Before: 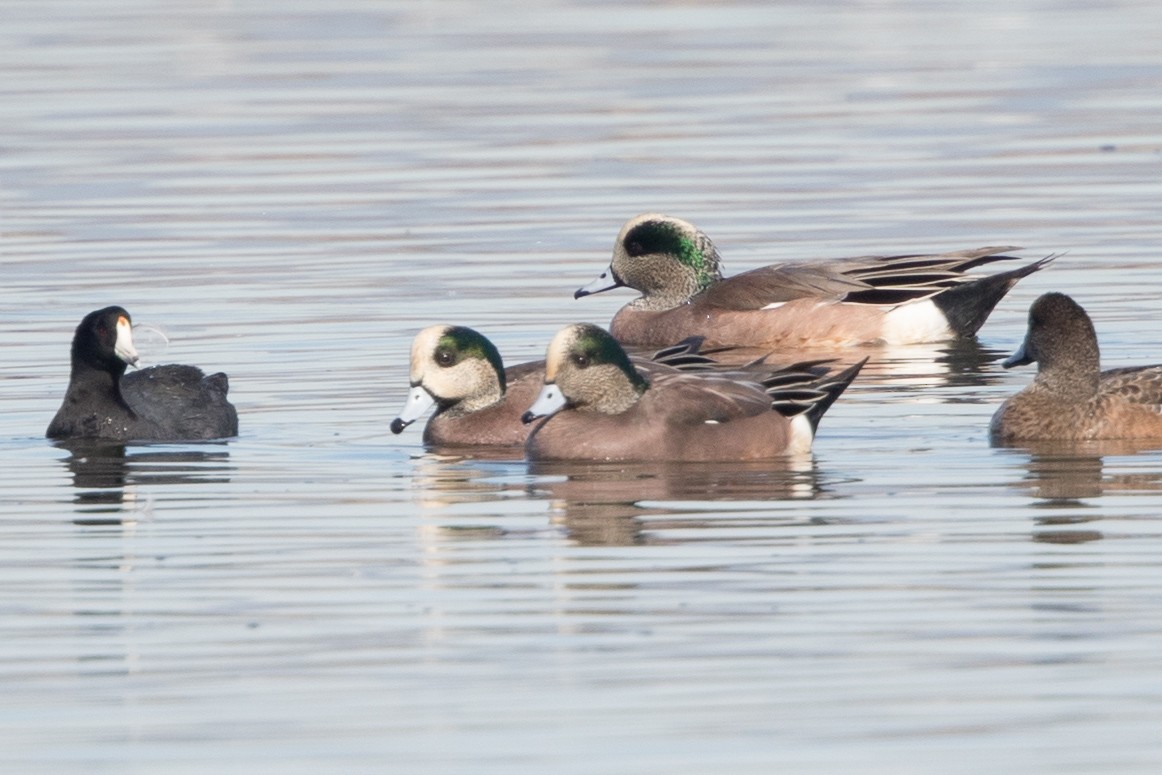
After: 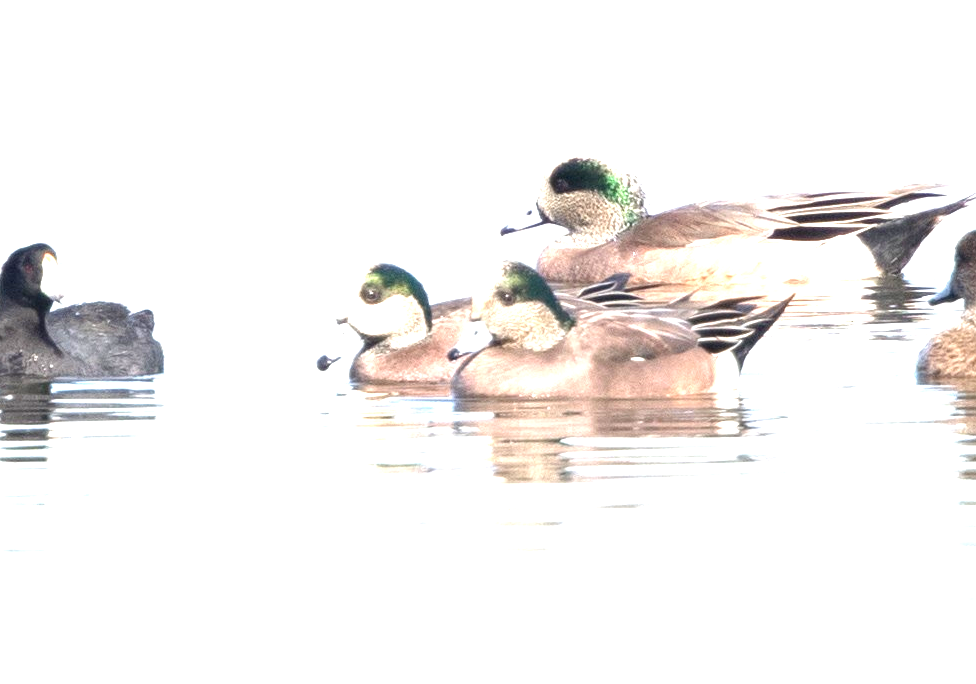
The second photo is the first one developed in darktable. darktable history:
crop: left 6.446%, top 8.188%, right 9.538%, bottom 3.548%
local contrast: highlights 100%, shadows 100%, detail 120%, midtone range 0.2
exposure: black level correction 0.001, exposure 1.735 EV, compensate highlight preservation false
